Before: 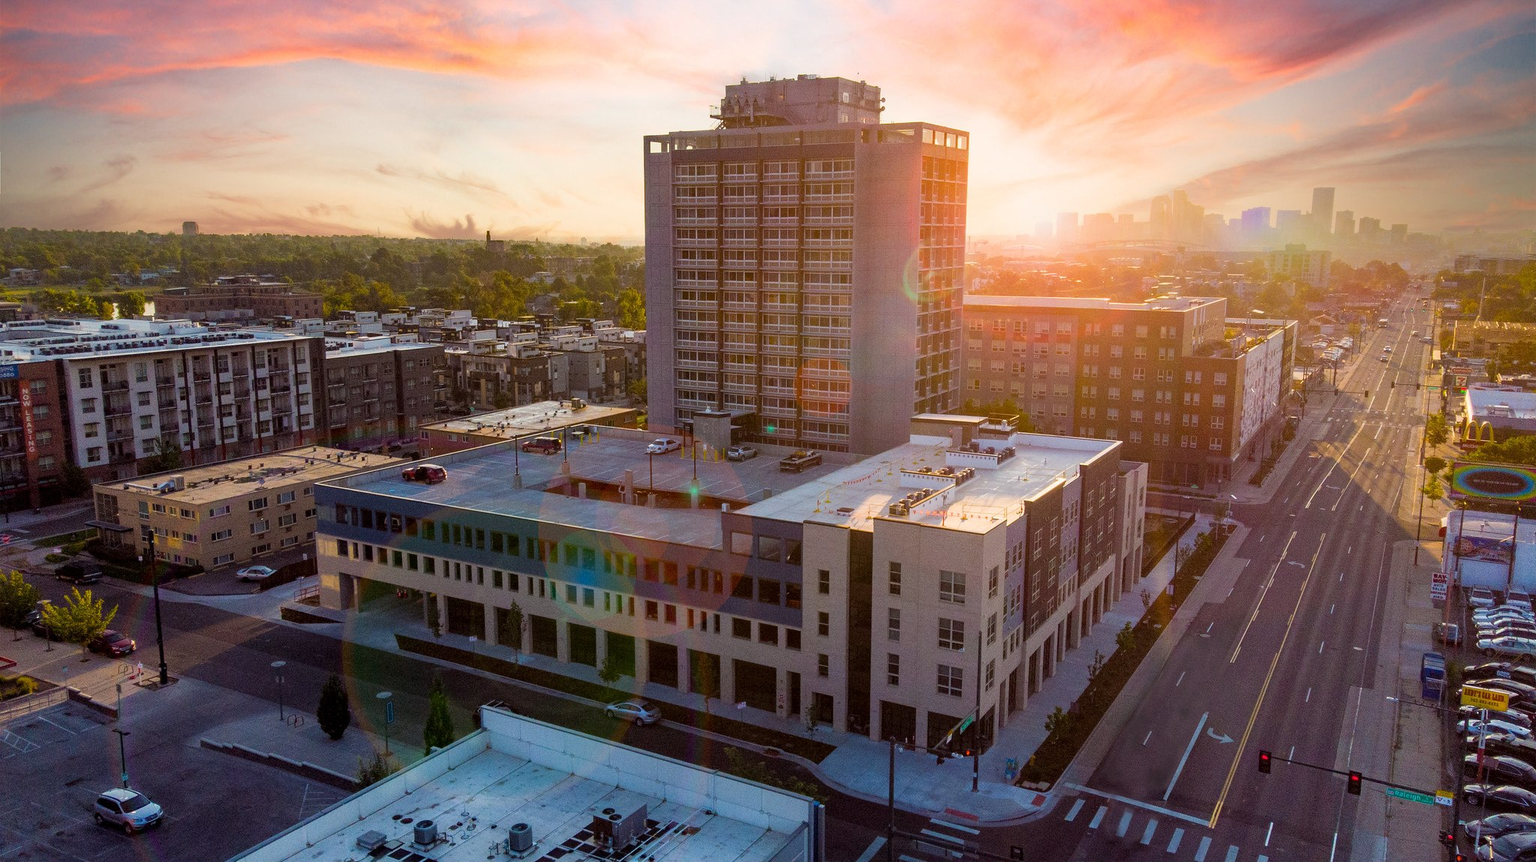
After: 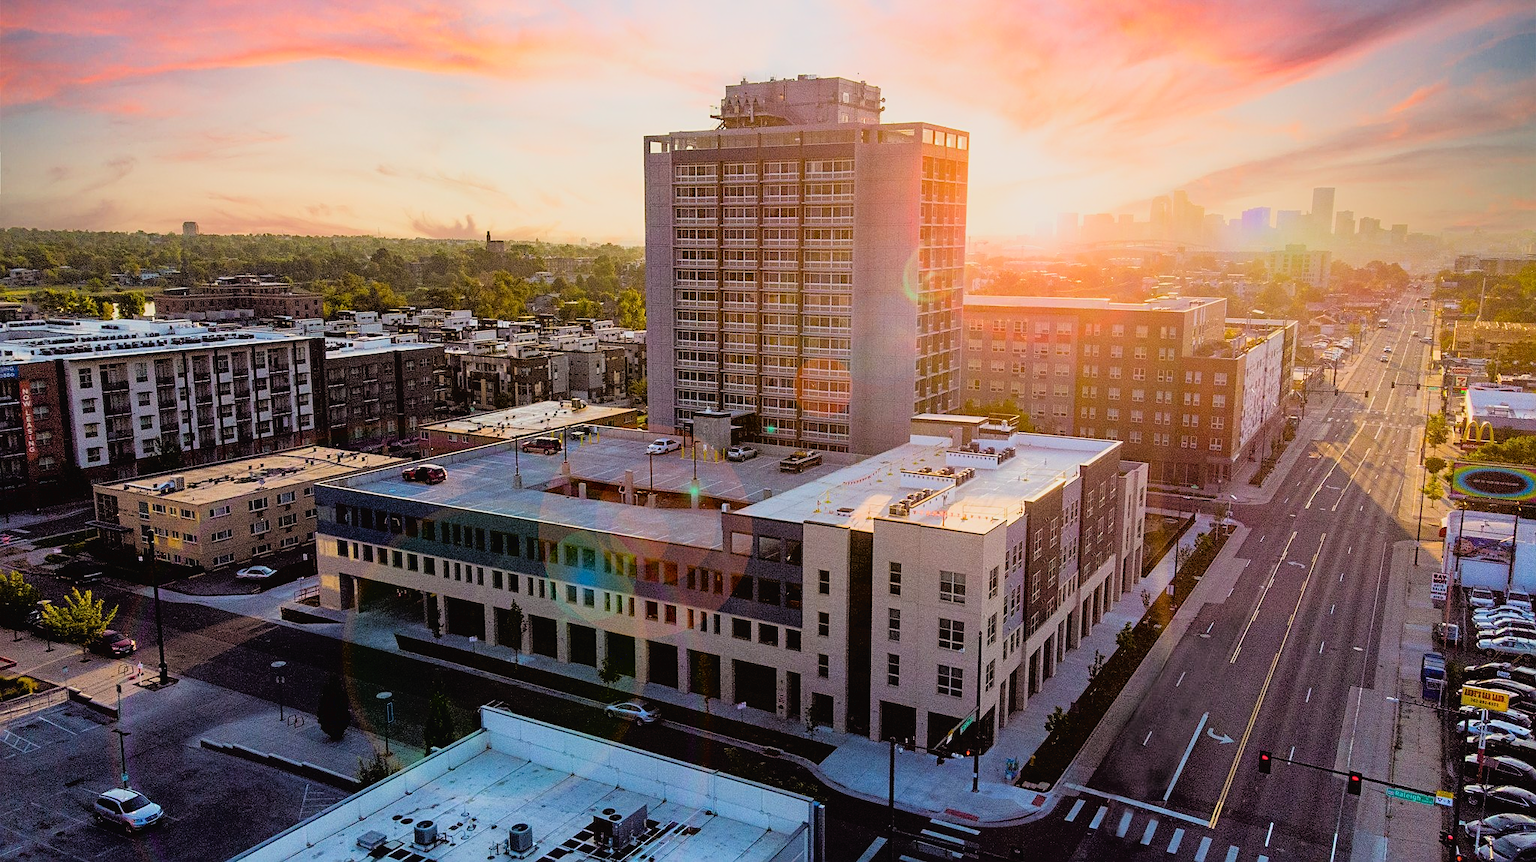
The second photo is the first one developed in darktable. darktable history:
filmic rgb: black relative exposure -4.69 EV, white relative exposure 4.77 EV, hardness 2.36, latitude 35.37%, contrast 1.048, highlights saturation mix 0.672%, shadows ↔ highlights balance 1.27%, color science v6 (2022)
tone curve: curves: ch0 [(0, 0) (0.003, 0.032) (0.011, 0.033) (0.025, 0.036) (0.044, 0.046) (0.069, 0.069) (0.1, 0.108) (0.136, 0.157) (0.177, 0.208) (0.224, 0.256) (0.277, 0.313) (0.335, 0.379) (0.399, 0.444) (0.468, 0.514) (0.543, 0.595) (0.623, 0.687) (0.709, 0.772) (0.801, 0.854) (0.898, 0.933) (1, 1)], color space Lab, linked channels, preserve colors none
sharpen: on, module defaults
exposure: exposure 0.204 EV, compensate highlight preservation false
